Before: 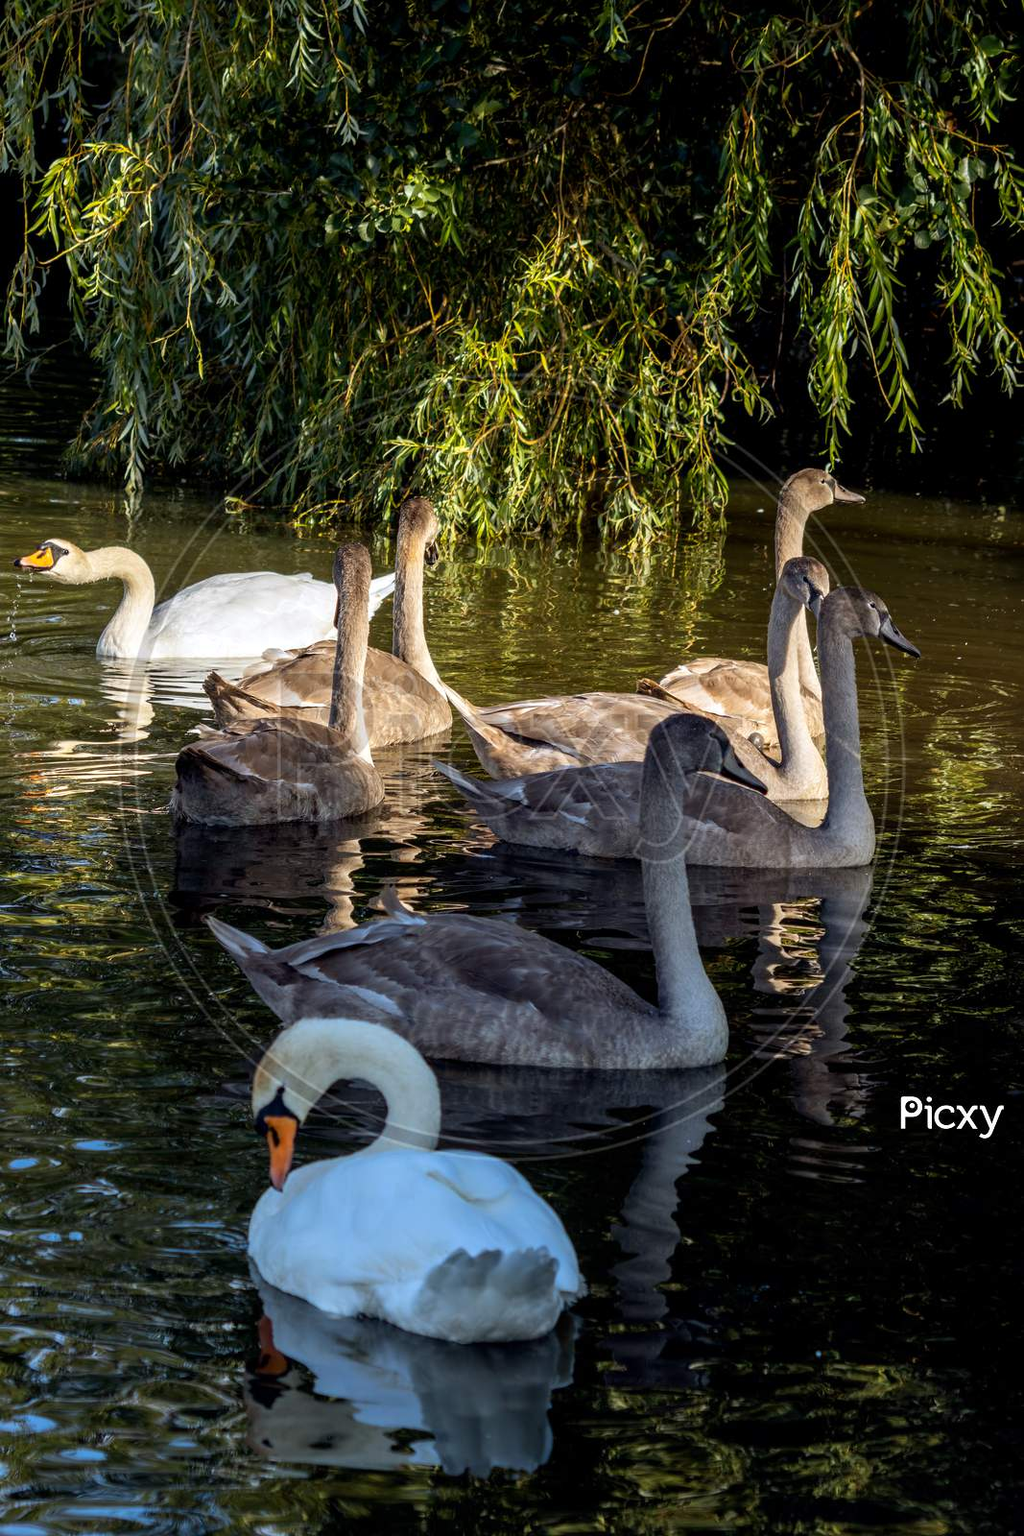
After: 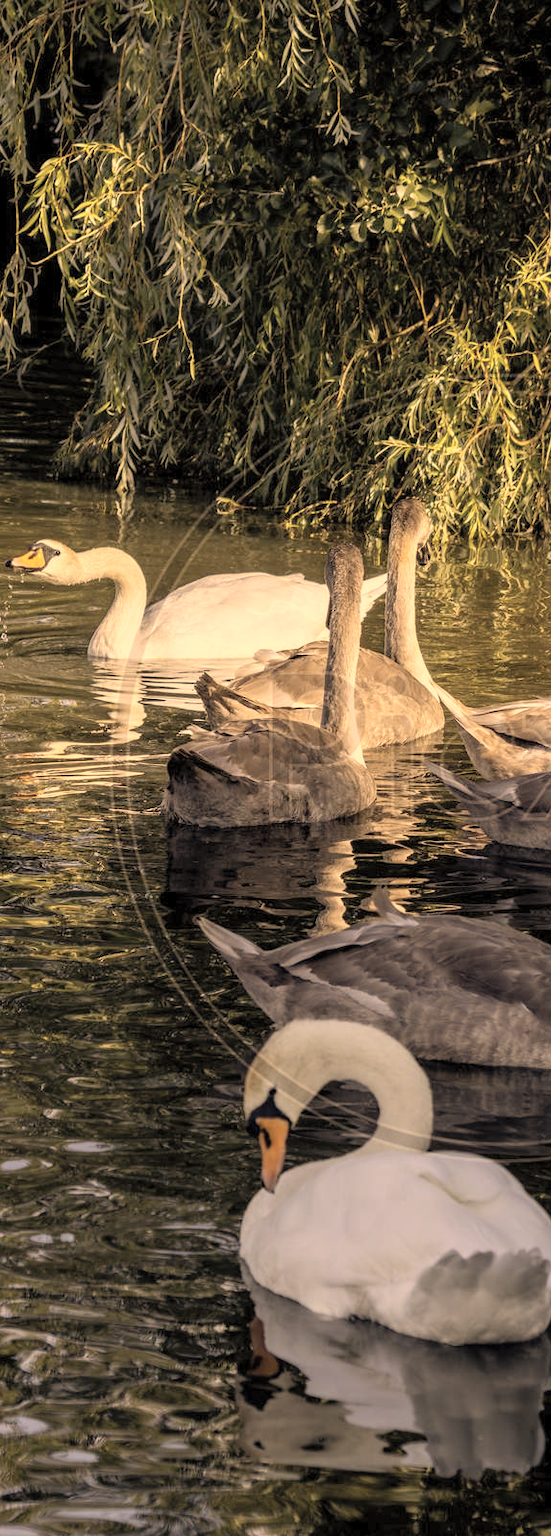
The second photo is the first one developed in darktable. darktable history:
contrast brightness saturation: brightness 0.186, saturation -0.506
crop: left 0.91%, right 45.202%, bottom 0.086%
color correction: highlights a* 14.91, highlights b* 31.6
